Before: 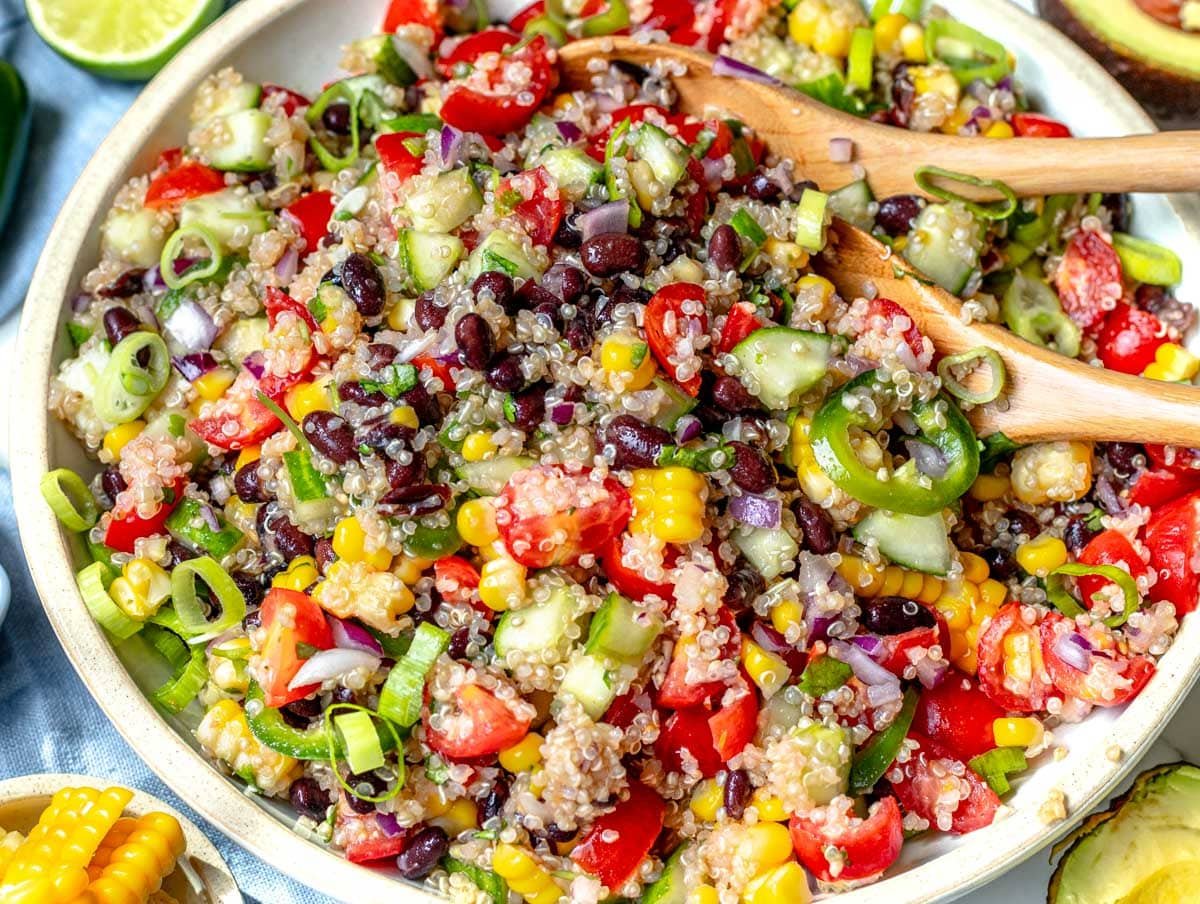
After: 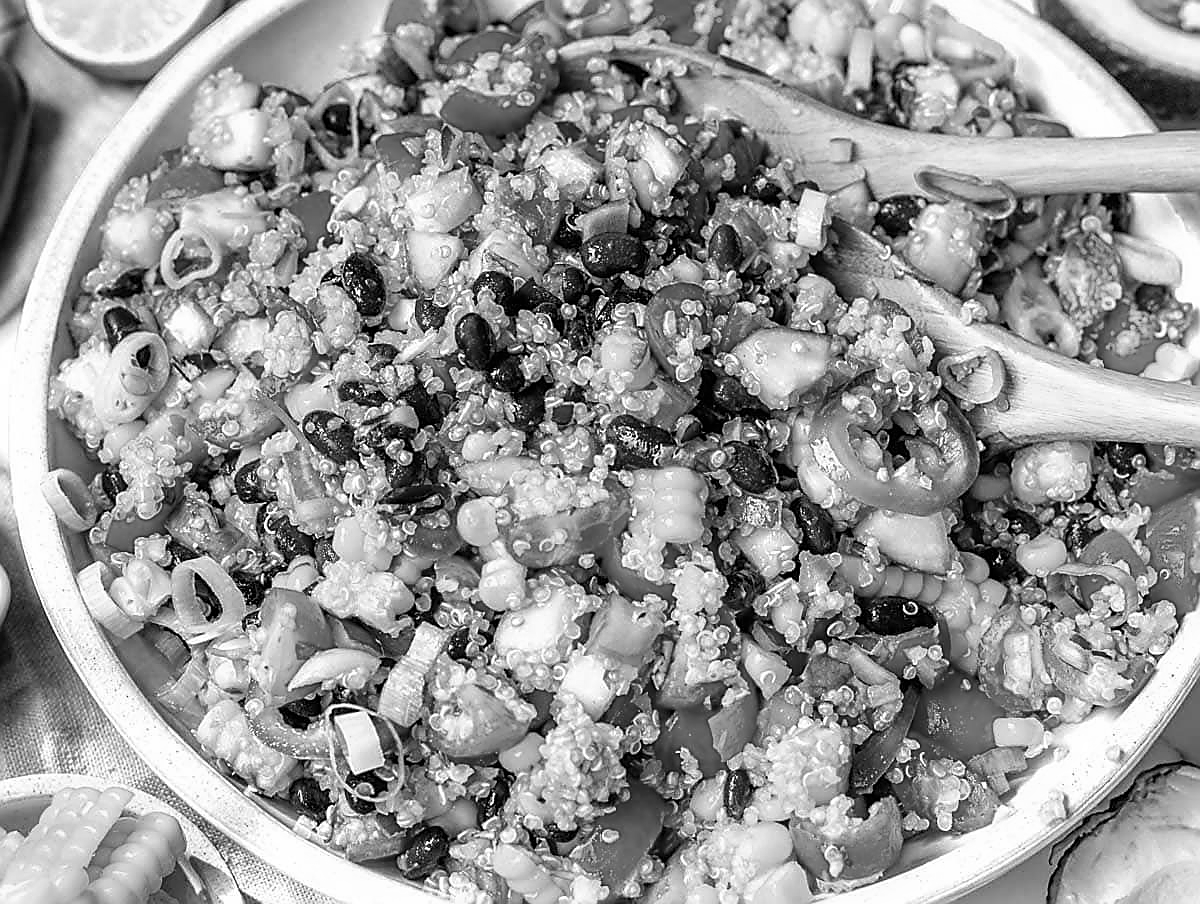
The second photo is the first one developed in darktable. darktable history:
monochrome: on, module defaults
sharpen: radius 1.4, amount 1.25, threshold 0.7
